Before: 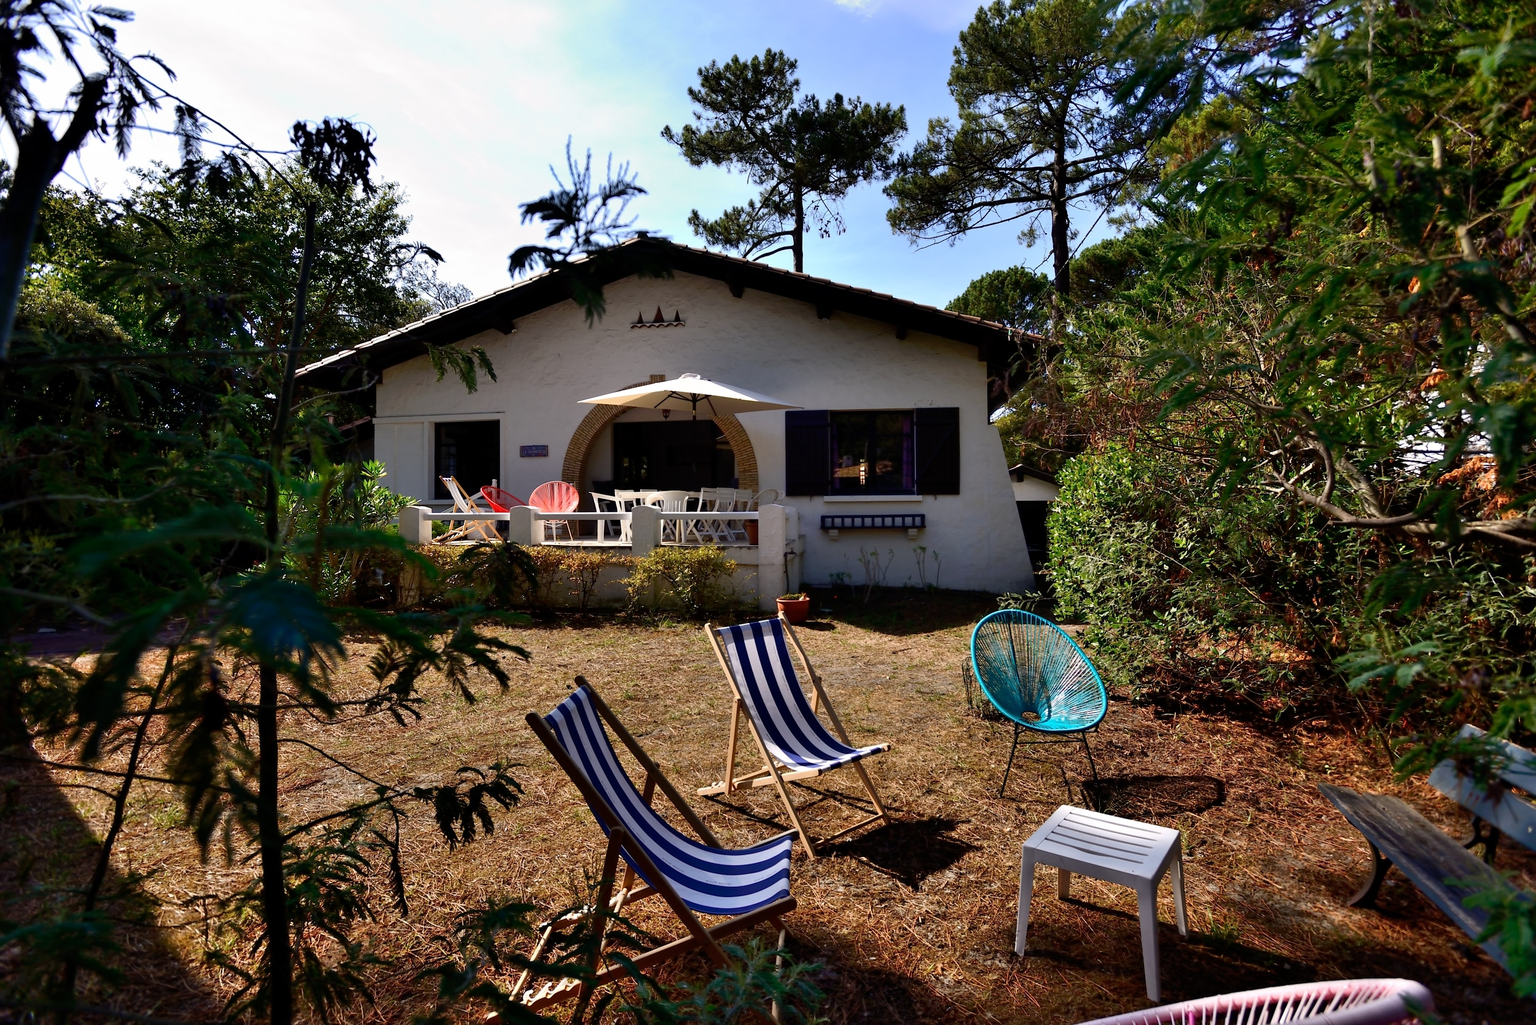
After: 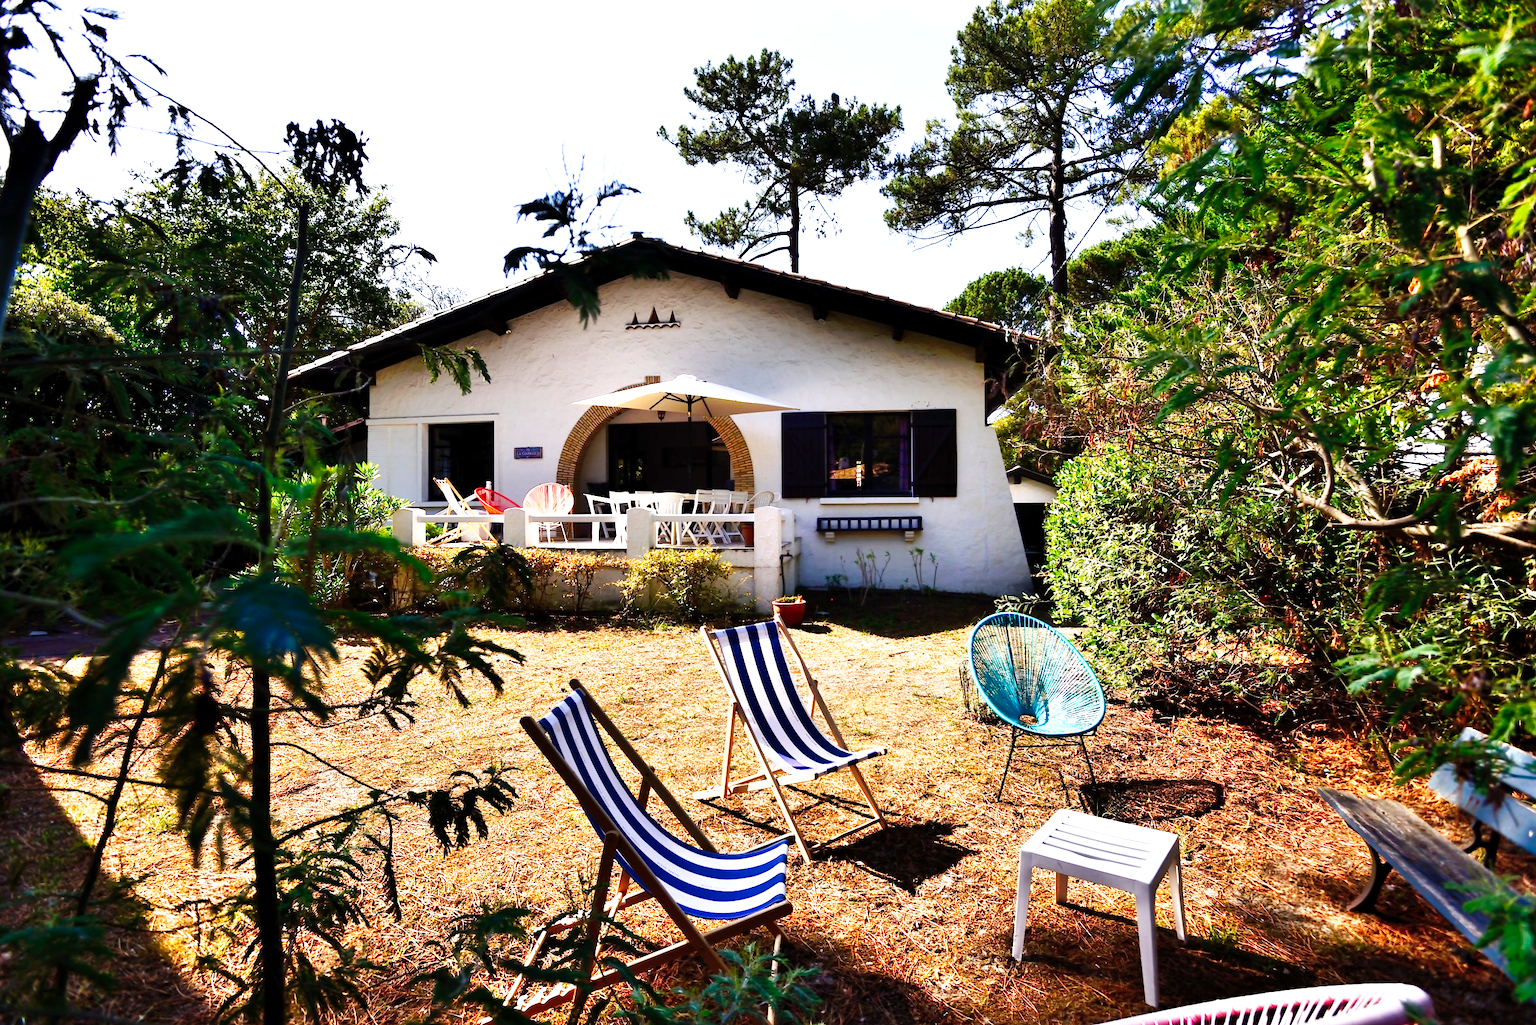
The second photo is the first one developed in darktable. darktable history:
crop and rotate: left 0.614%, top 0.179%, bottom 0.309%
exposure: exposure 1.2 EV, compensate highlight preservation false
tone curve: curves: ch0 [(0, 0) (0.003, 0.003) (0.011, 0.009) (0.025, 0.022) (0.044, 0.037) (0.069, 0.051) (0.1, 0.079) (0.136, 0.114) (0.177, 0.152) (0.224, 0.212) (0.277, 0.281) (0.335, 0.358) (0.399, 0.459) (0.468, 0.573) (0.543, 0.684) (0.623, 0.779) (0.709, 0.866) (0.801, 0.949) (0.898, 0.98) (1, 1)], preserve colors none
